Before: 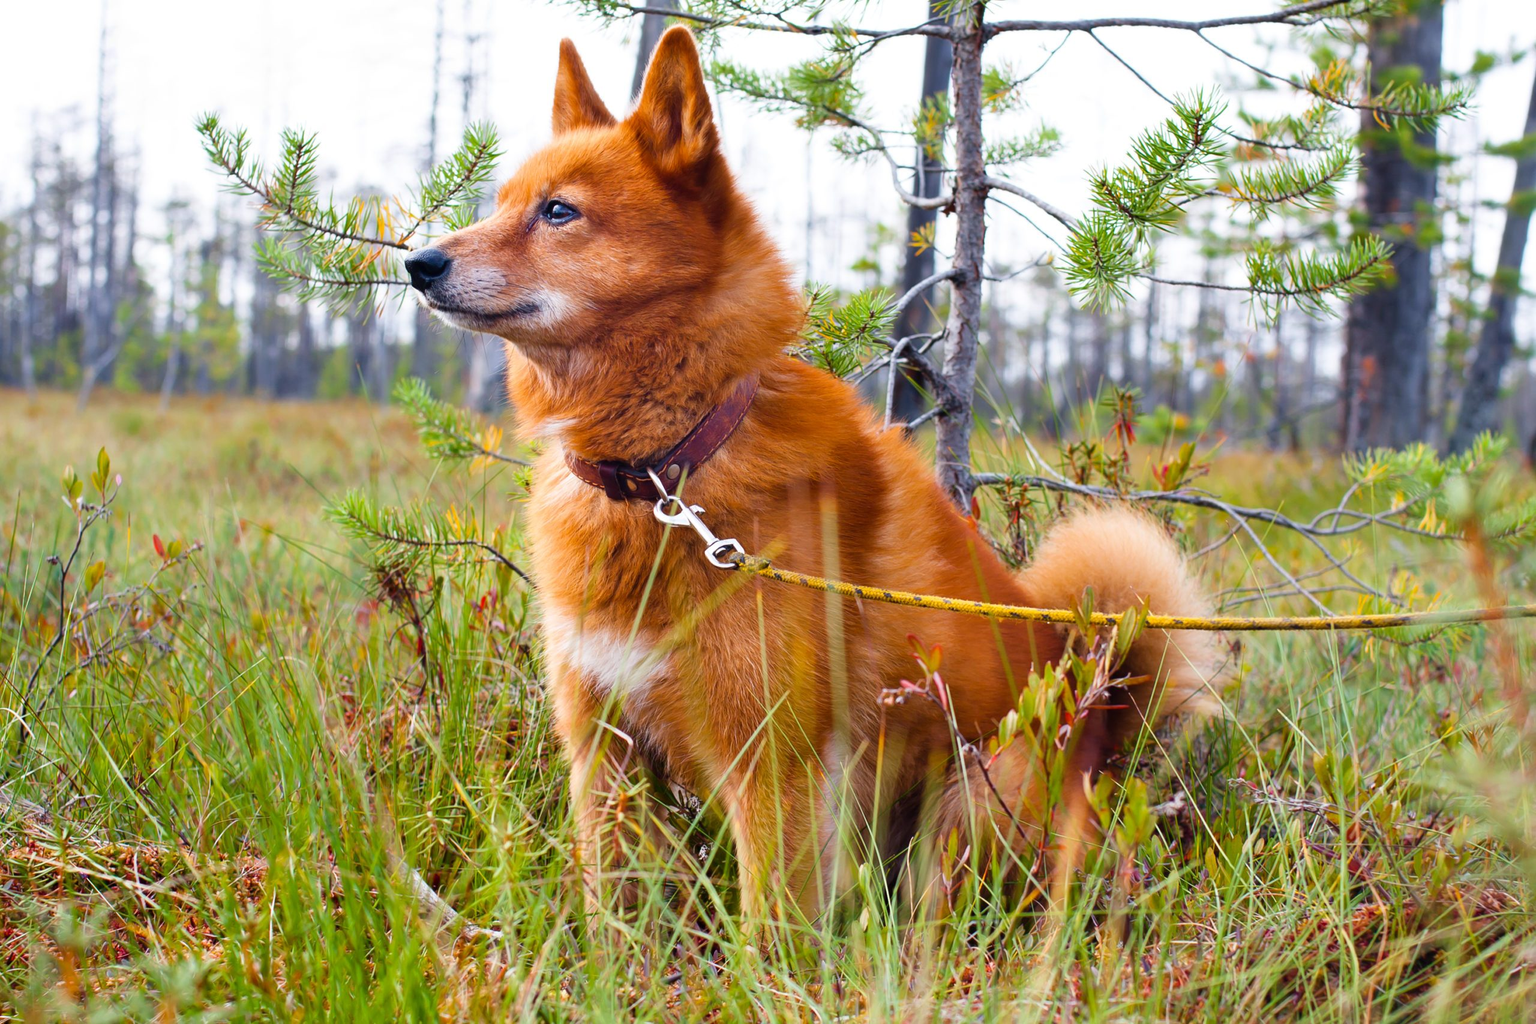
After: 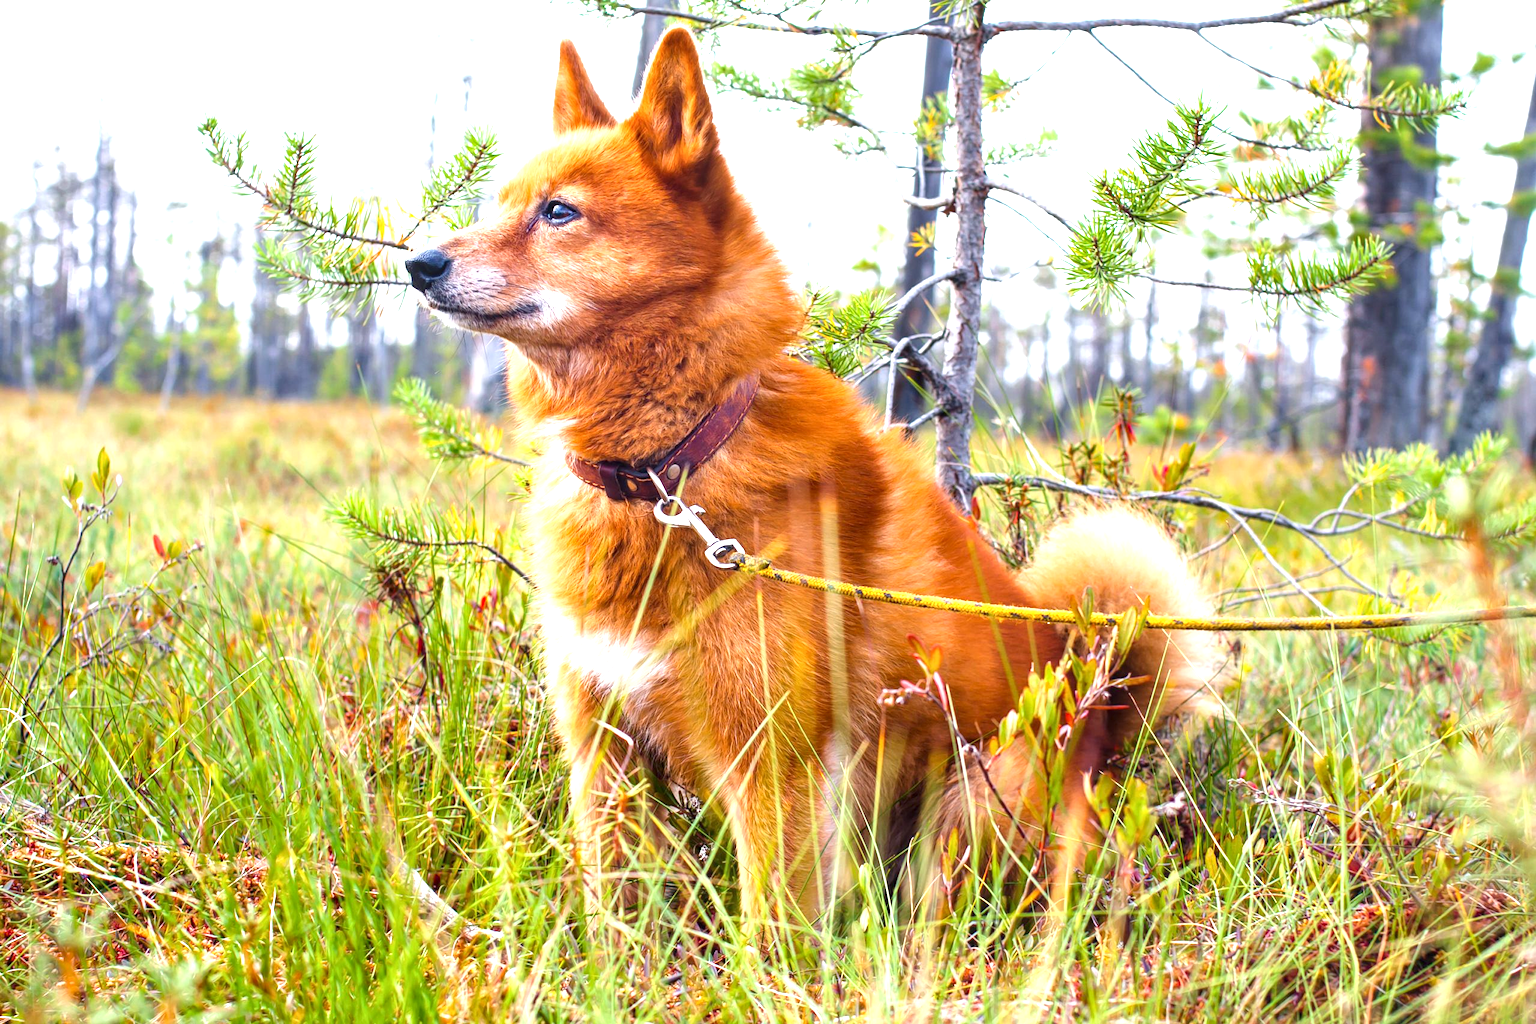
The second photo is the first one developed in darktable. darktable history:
local contrast: on, module defaults
exposure: exposure 0.948 EV, compensate exposure bias true, compensate highlight preservation false
